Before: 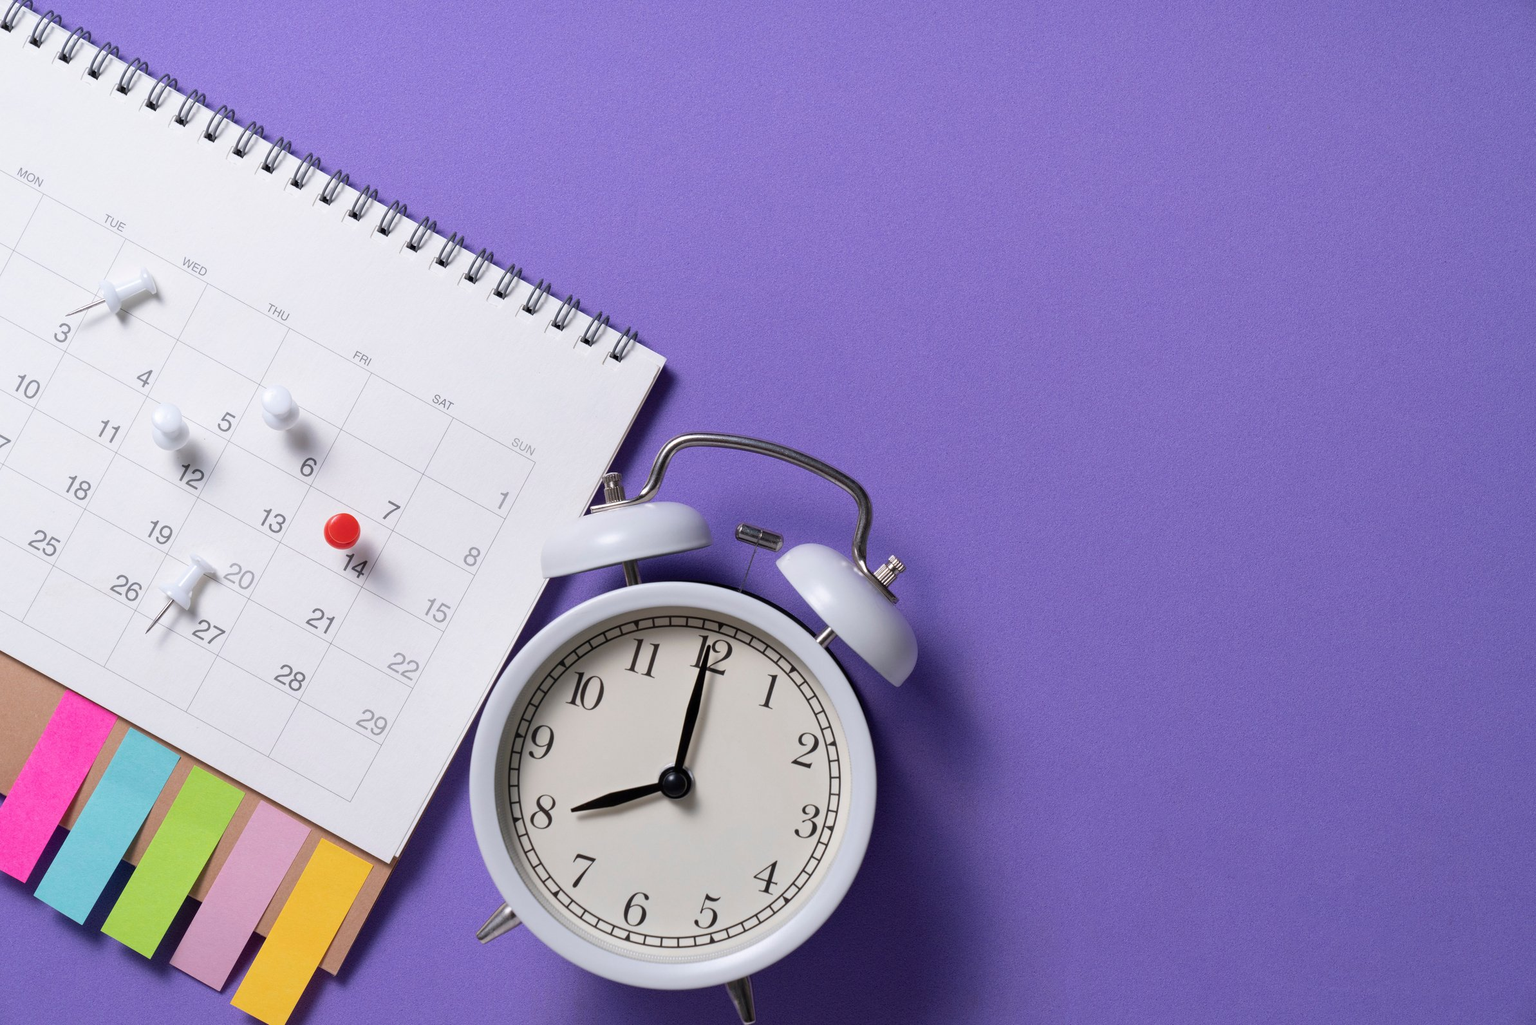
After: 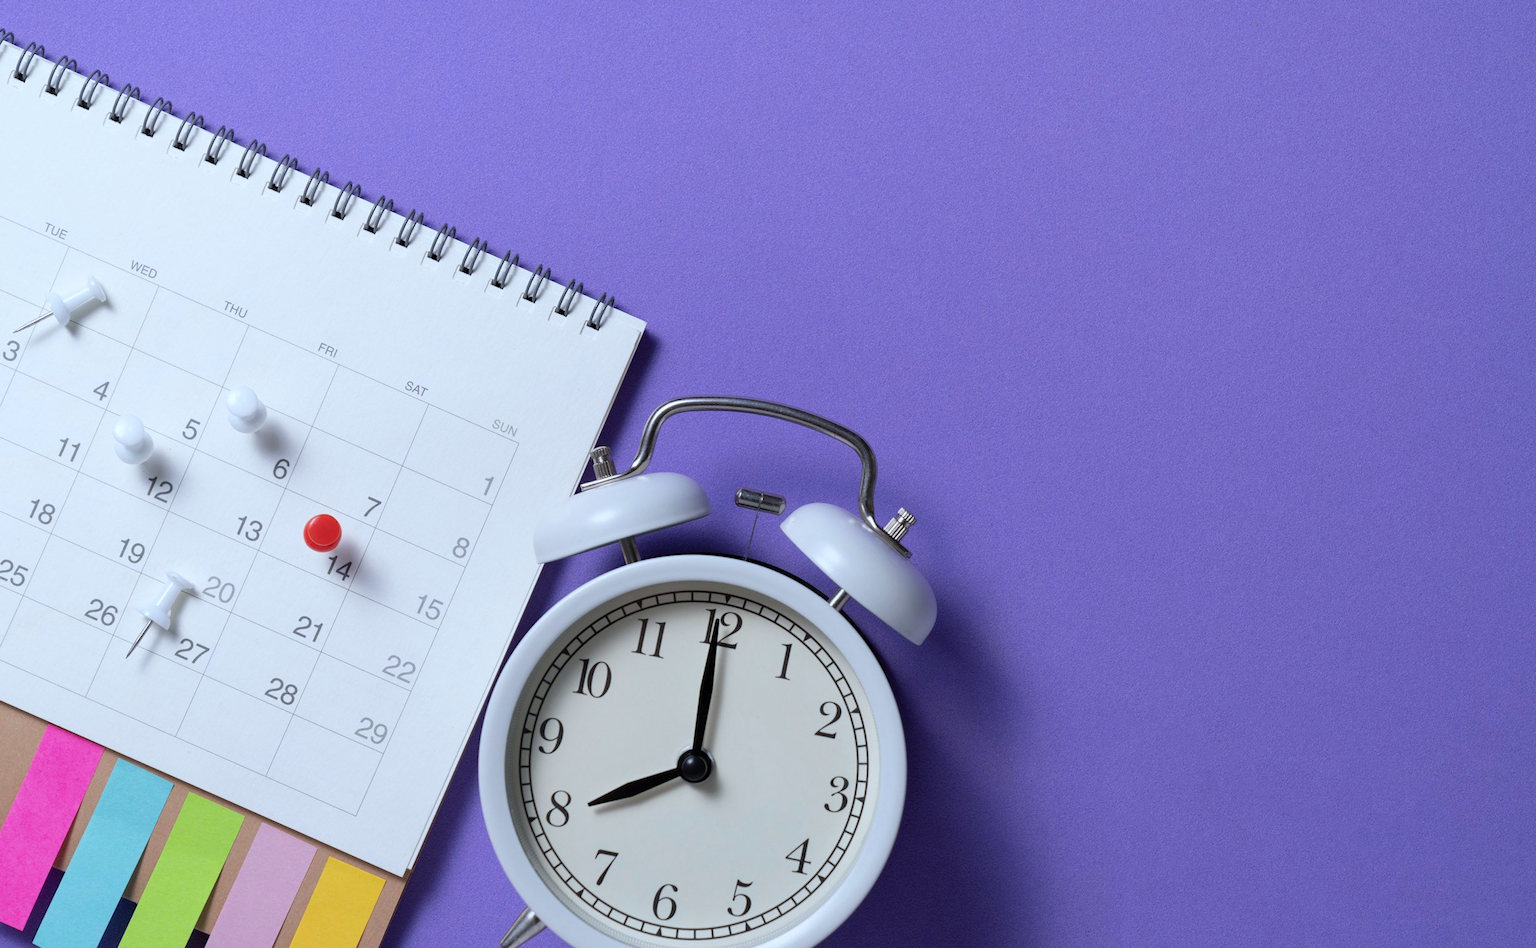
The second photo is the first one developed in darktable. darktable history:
rotate and perspective: rotation -5°, crop left 0.05, crop right 0.952, crop top 0.11, crop bottom 0.89
white balance: red 0.925, blue 1.046
